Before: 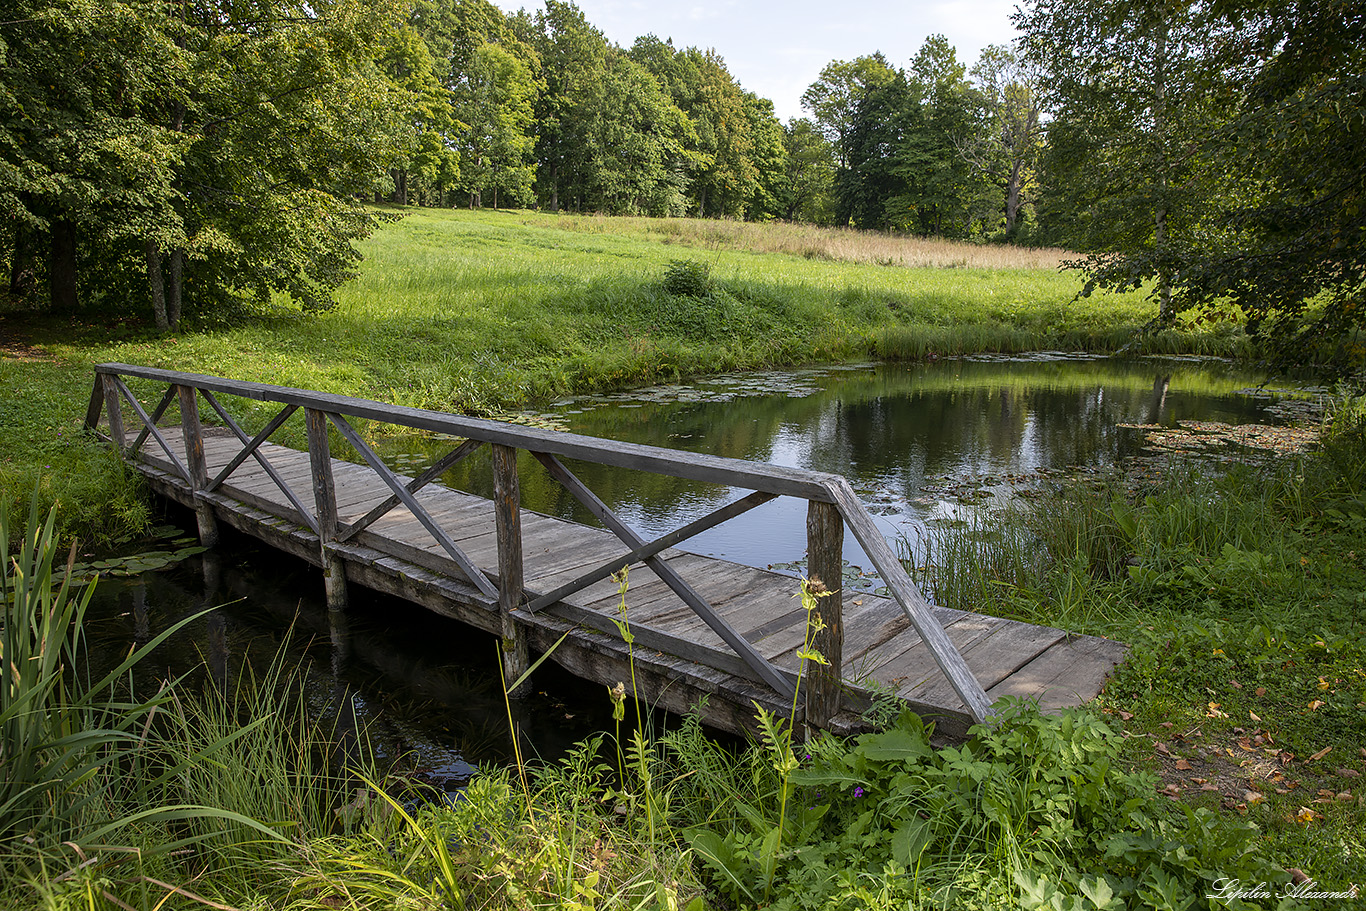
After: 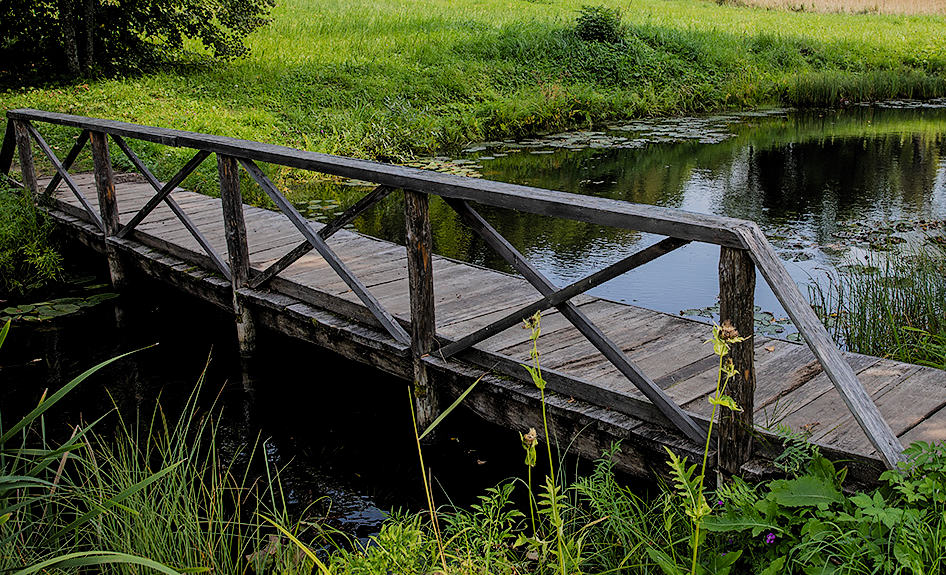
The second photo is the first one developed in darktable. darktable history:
crop: left 6.486%, top 27.969%, right 24.191%, bottom 8.887%
filmic rgb: black relative exposure -4.68 EV, white relative exposure 4.76 EV, hardness 2.35, latitude 36.59%, contrast 1.048, highlights saturation mix 1.42%, shadows ↔ highlights balance 1.22%, color science v5 (2021), contrast in shadows safe, contrast in highlights safe
sharpen: amount 0.206
